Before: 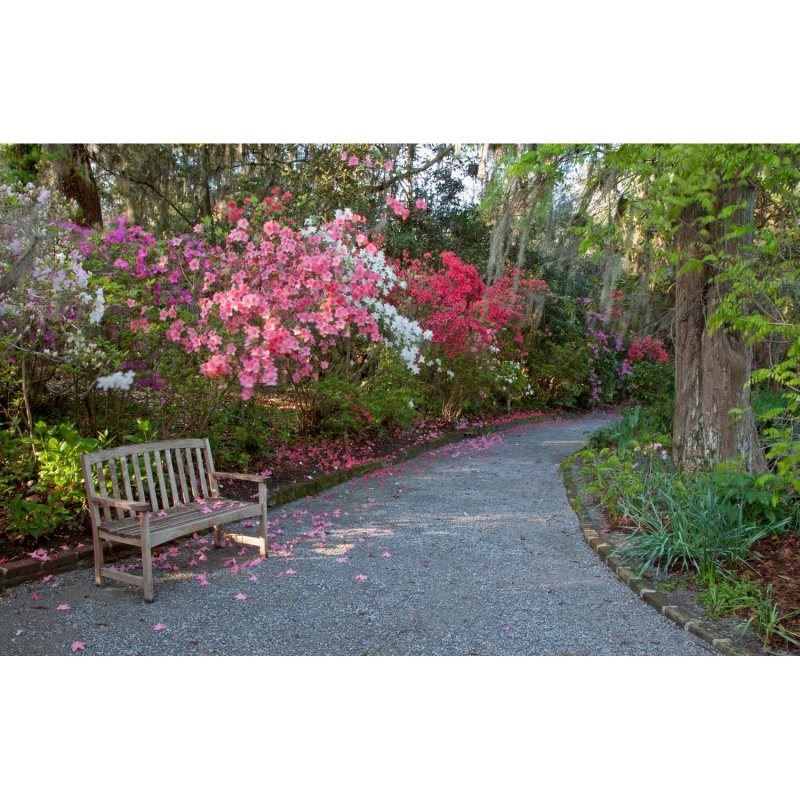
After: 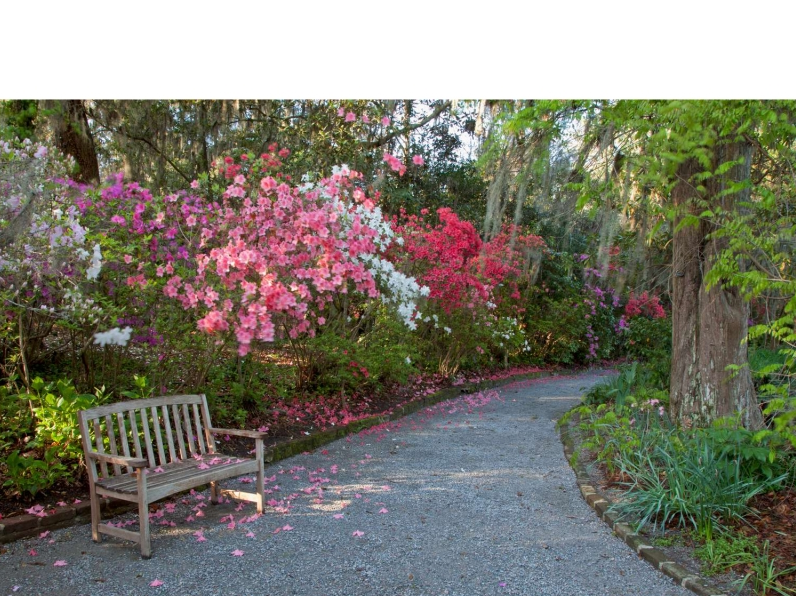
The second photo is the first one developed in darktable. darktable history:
crop: left 0.389%, top 5.543%, bottom 19.86%
